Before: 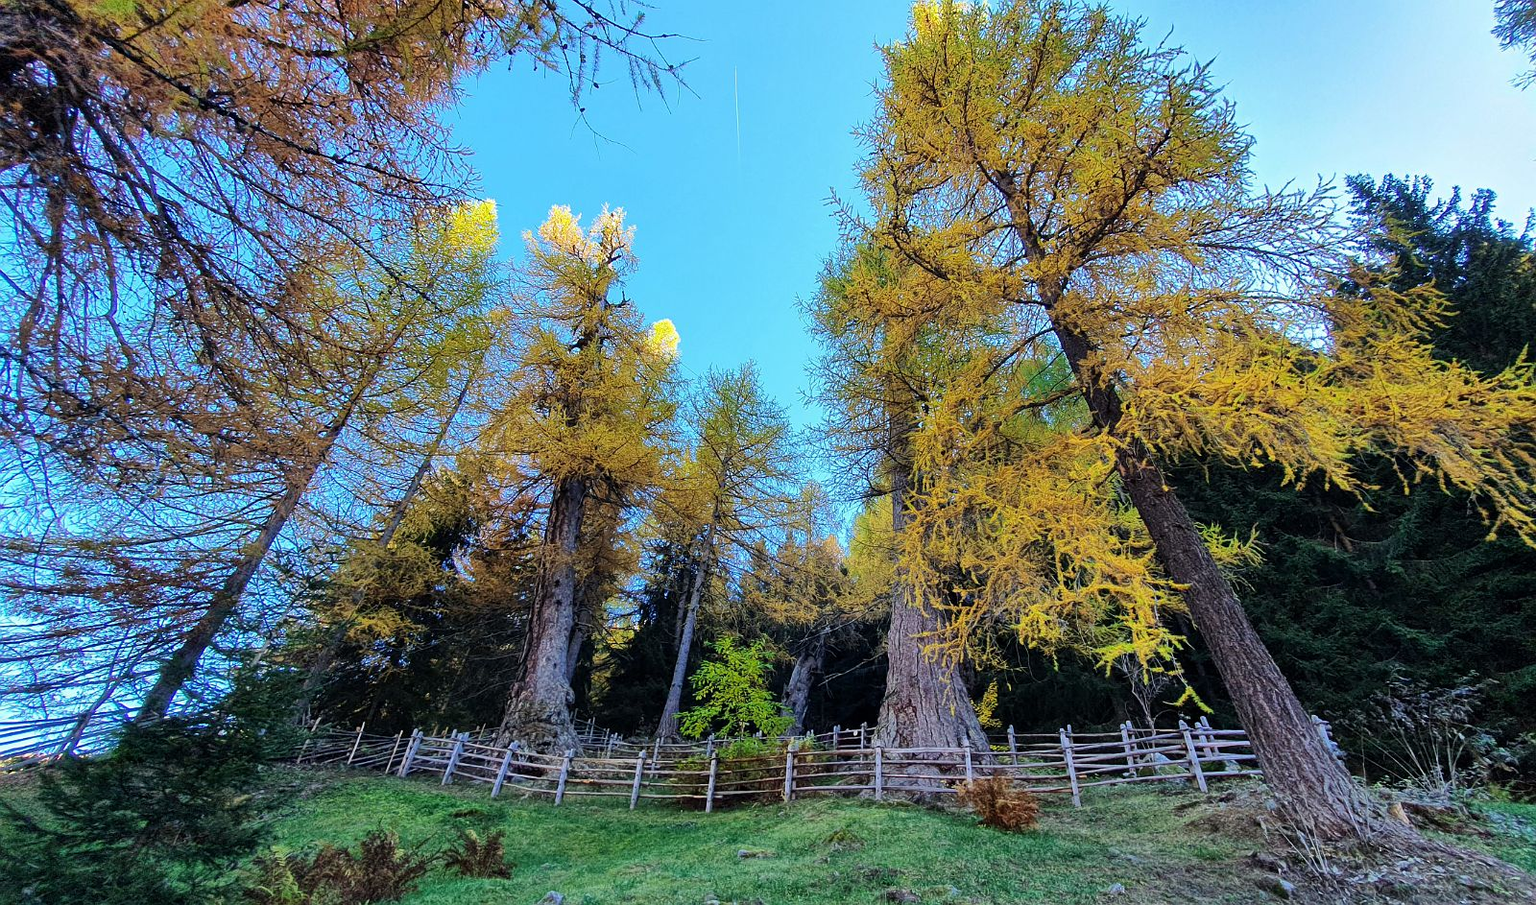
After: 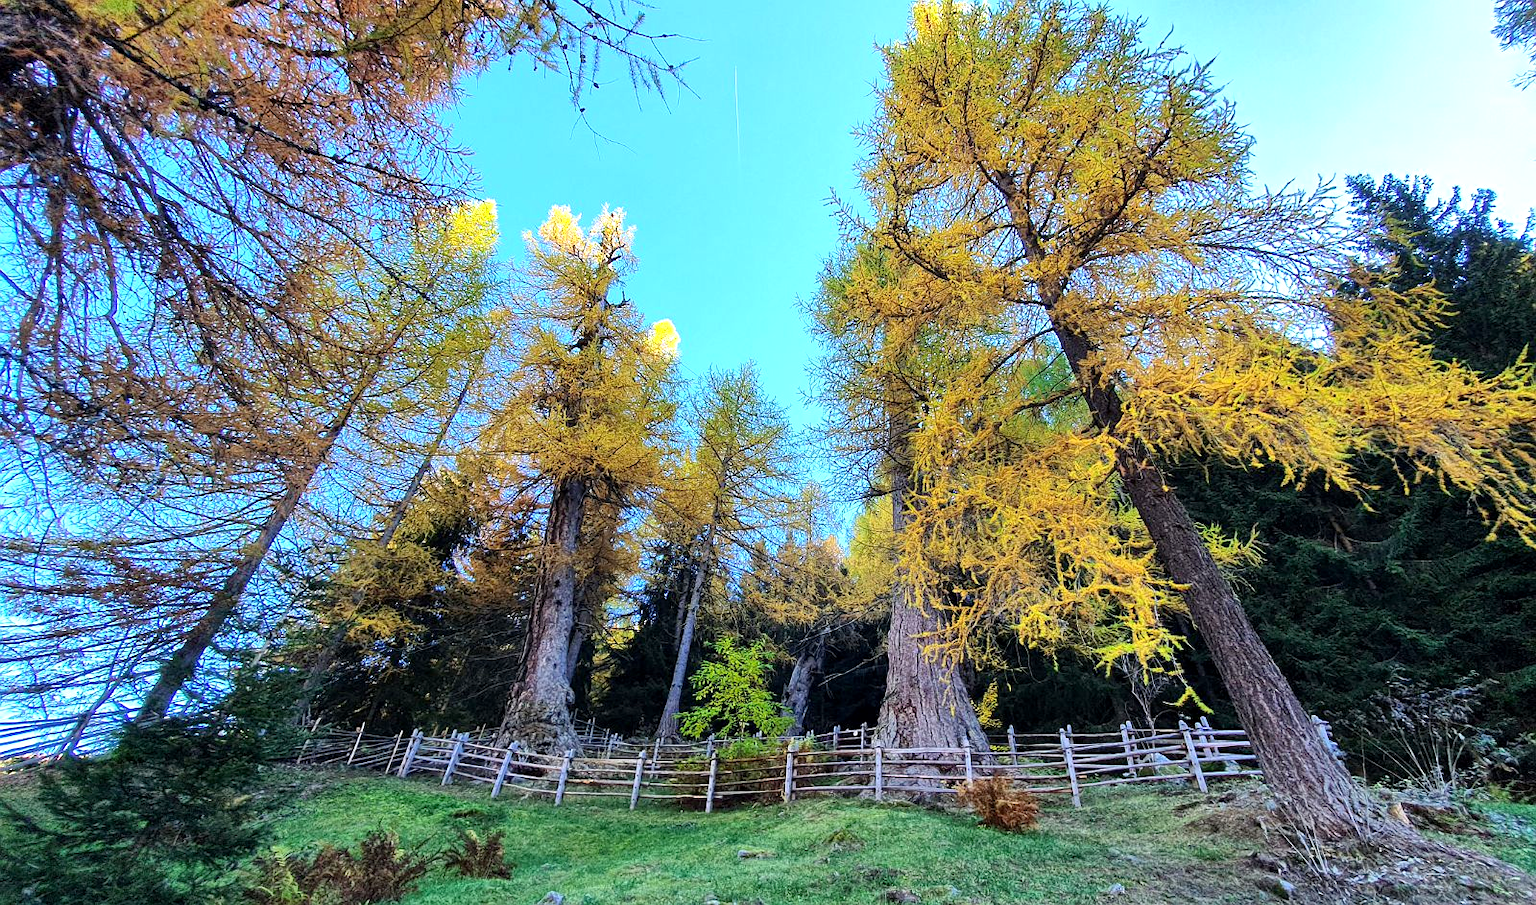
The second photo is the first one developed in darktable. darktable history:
exposure: black level correction 0.001, exposure 0.498 EV, compensate exposure bias true, compensate highlight preservation false
